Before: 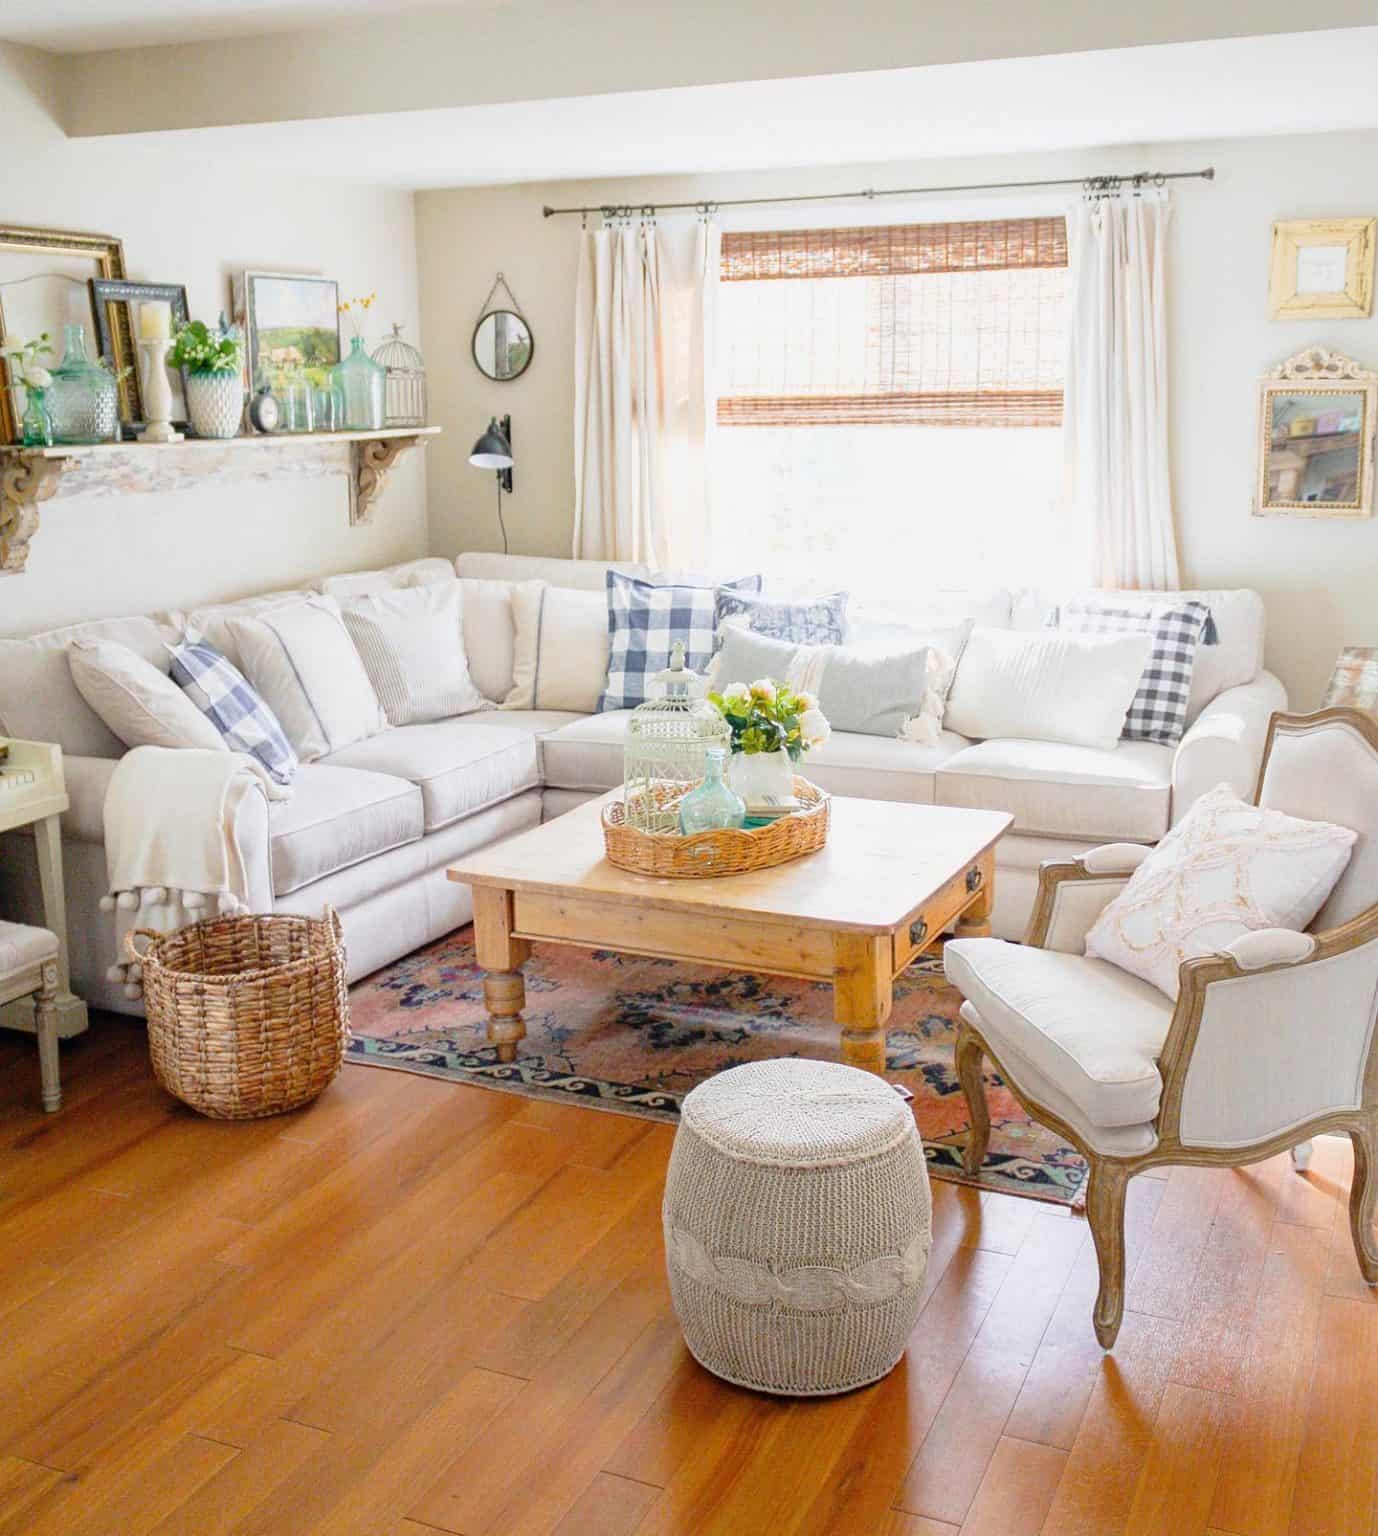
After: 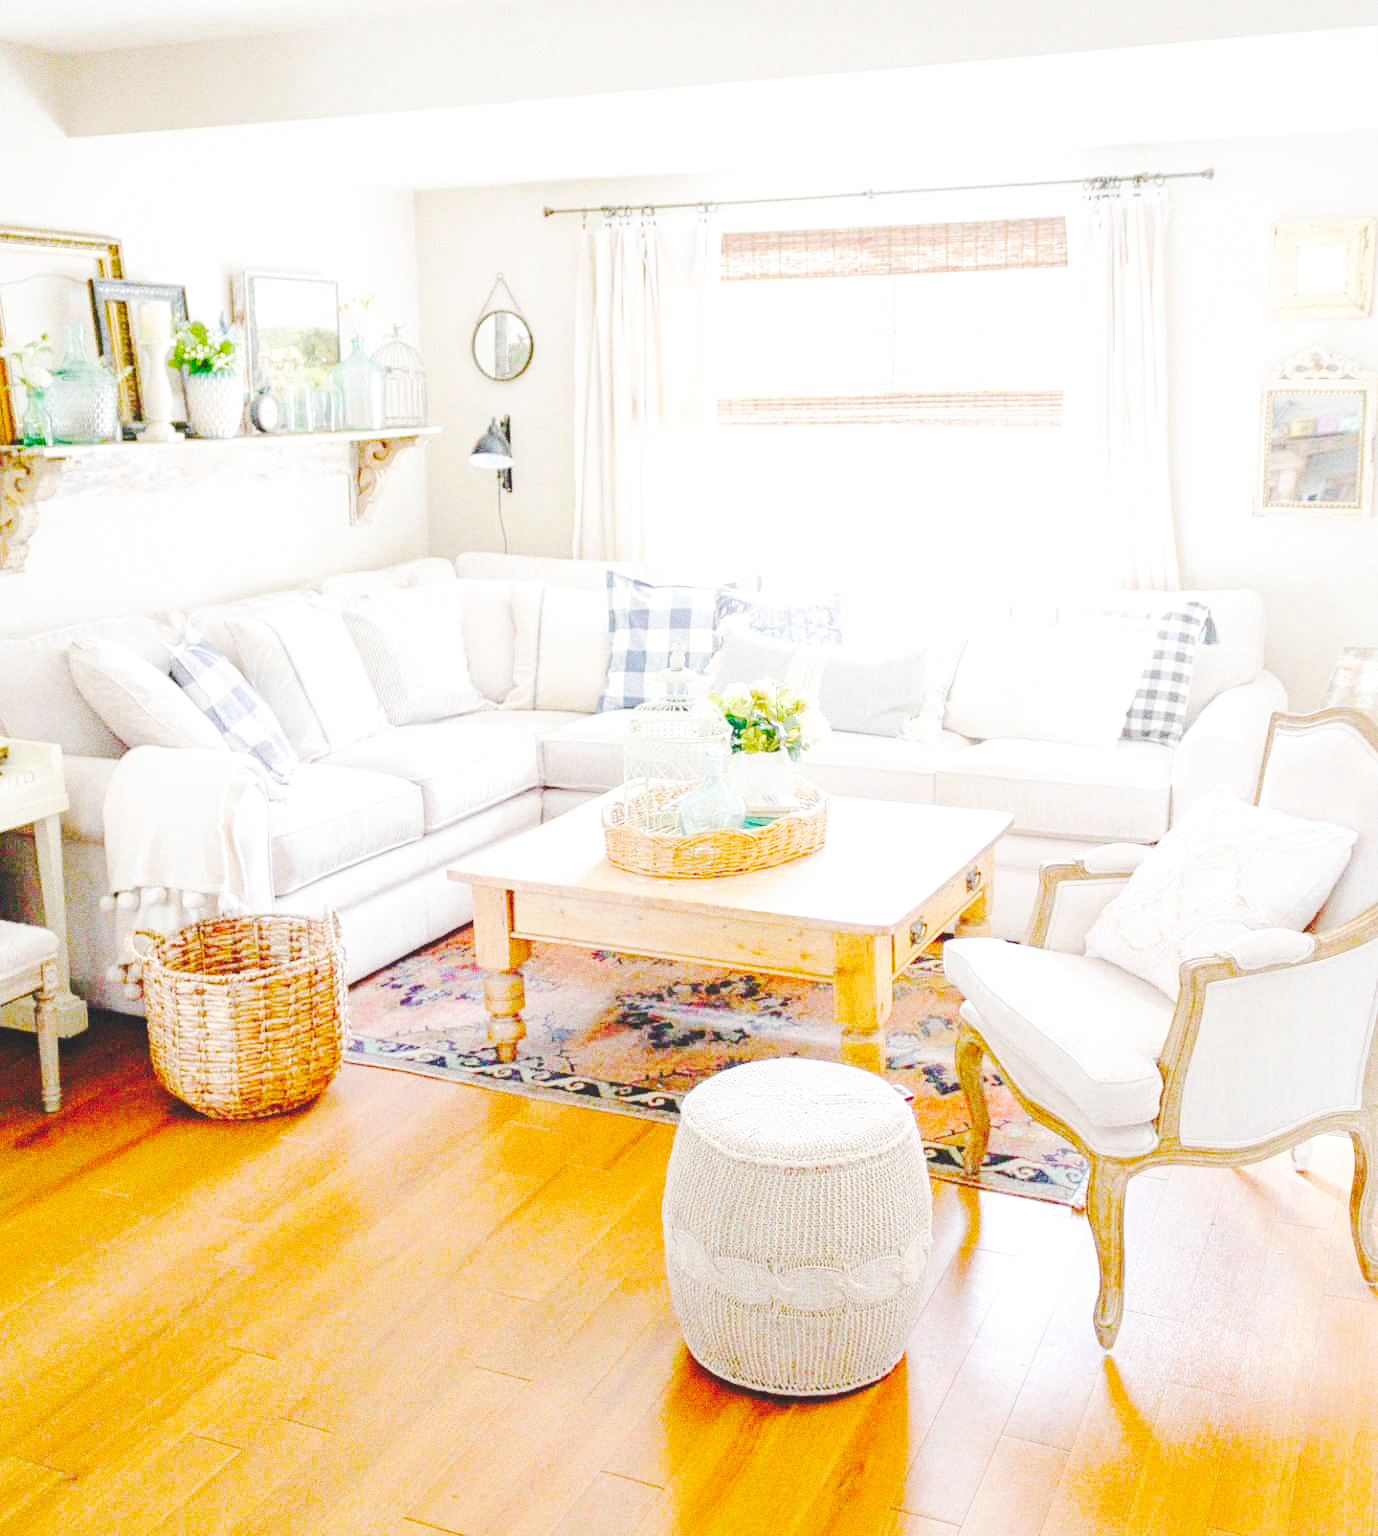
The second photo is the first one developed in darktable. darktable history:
base curve: curves: ch0 [(0, 0.007) (0.028, 0.063) (0.121, 0.311) (0.46, 0.743) (0.859, 0.957) (1, 1)], preserve colors none
color balance rgb: perceptual saturation grading › global saturation 20%, perceptual saturation grading › highlights -50%, perceptual saturation grading › shadows 30%, perceptual brilliance grading › global brilliance 10%, perceptual brilliance grading › shadows 15%
grain: coarseness 0.09 ISO, strength 40%
tone curve: curves: ch0 [(0, 0) (0.003, 0.1) (0.011, 0.101) (0.025, 0.11) (0.044, 0.126) (0.069, 0.14) (0.1, 0.158) (0.136, 0.18) (0.177, 0.206) (0.224, 0.243) (0.277, 0.293) (0.335, 0.36) (0.399, 0.446) (0.468, 0.537) (0.543, 0.618) (0.623, 0.694) (0.709, 0.763) (0.801, 0.836) (0.898, 0.908) (1, 1)], preserve colors none
